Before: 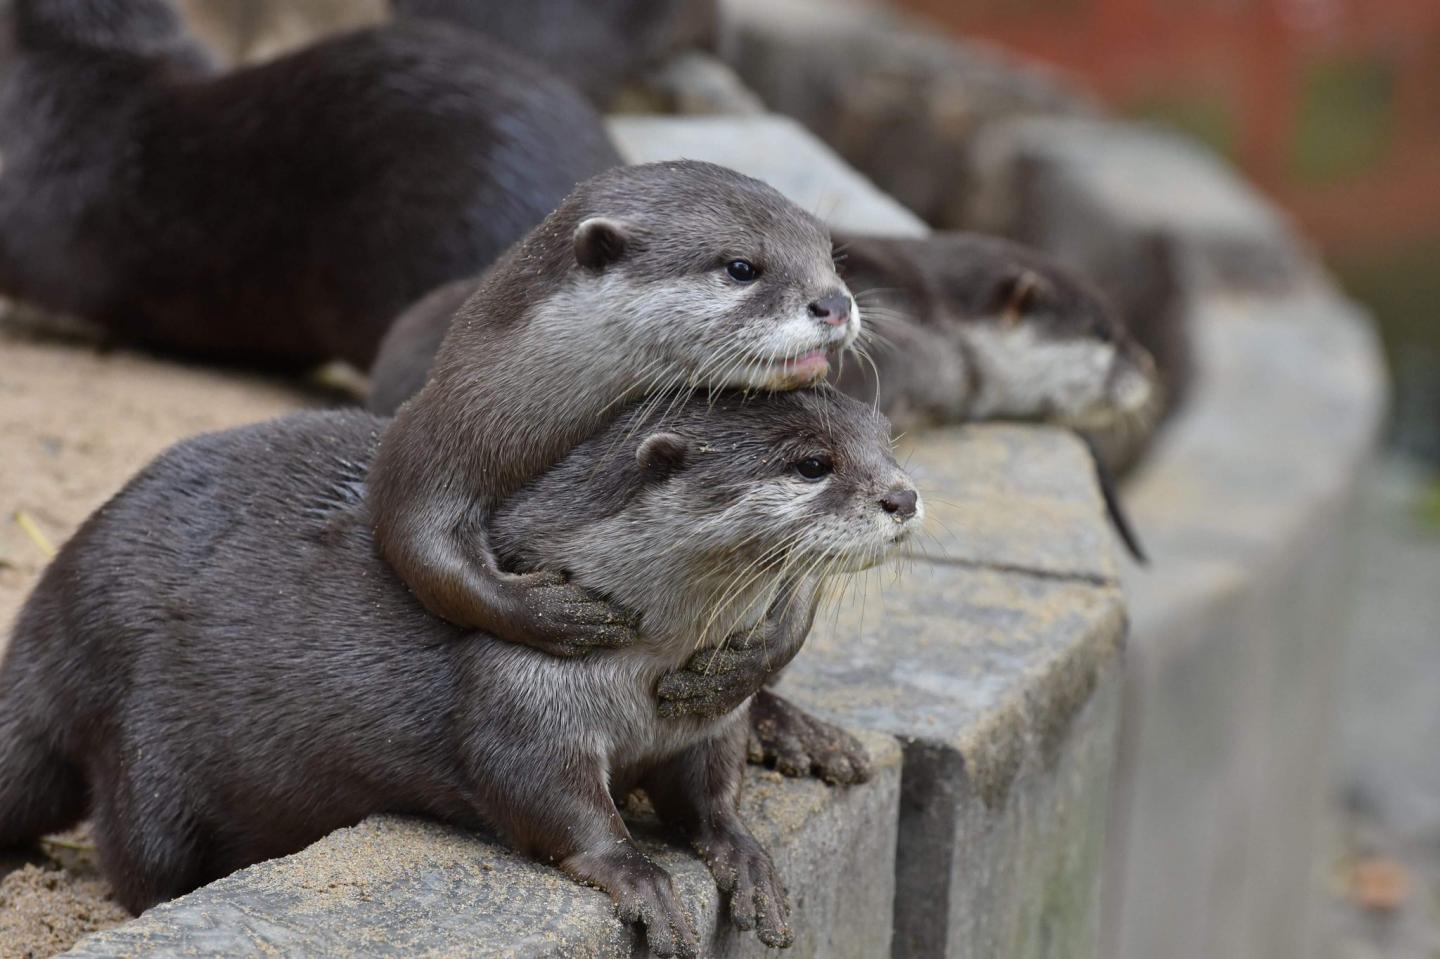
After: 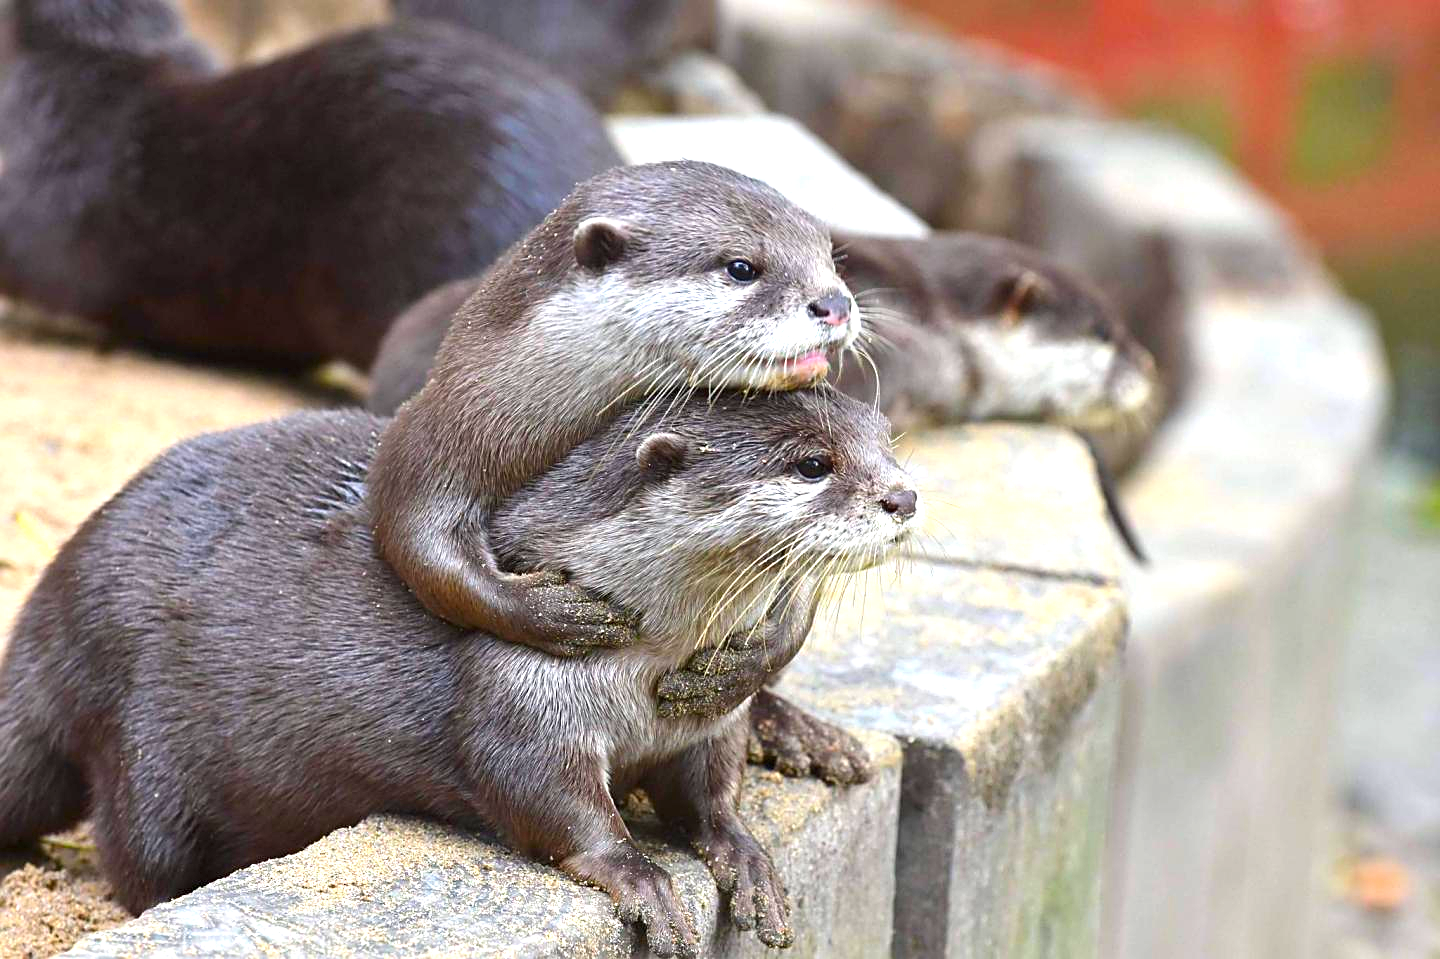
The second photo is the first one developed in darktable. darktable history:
exposure: black level correction 0, exposure 1.199 EV, compensate highlight preservation false
contrast brightness saturation: saturation 0.488
sharpen: on, module defaults
